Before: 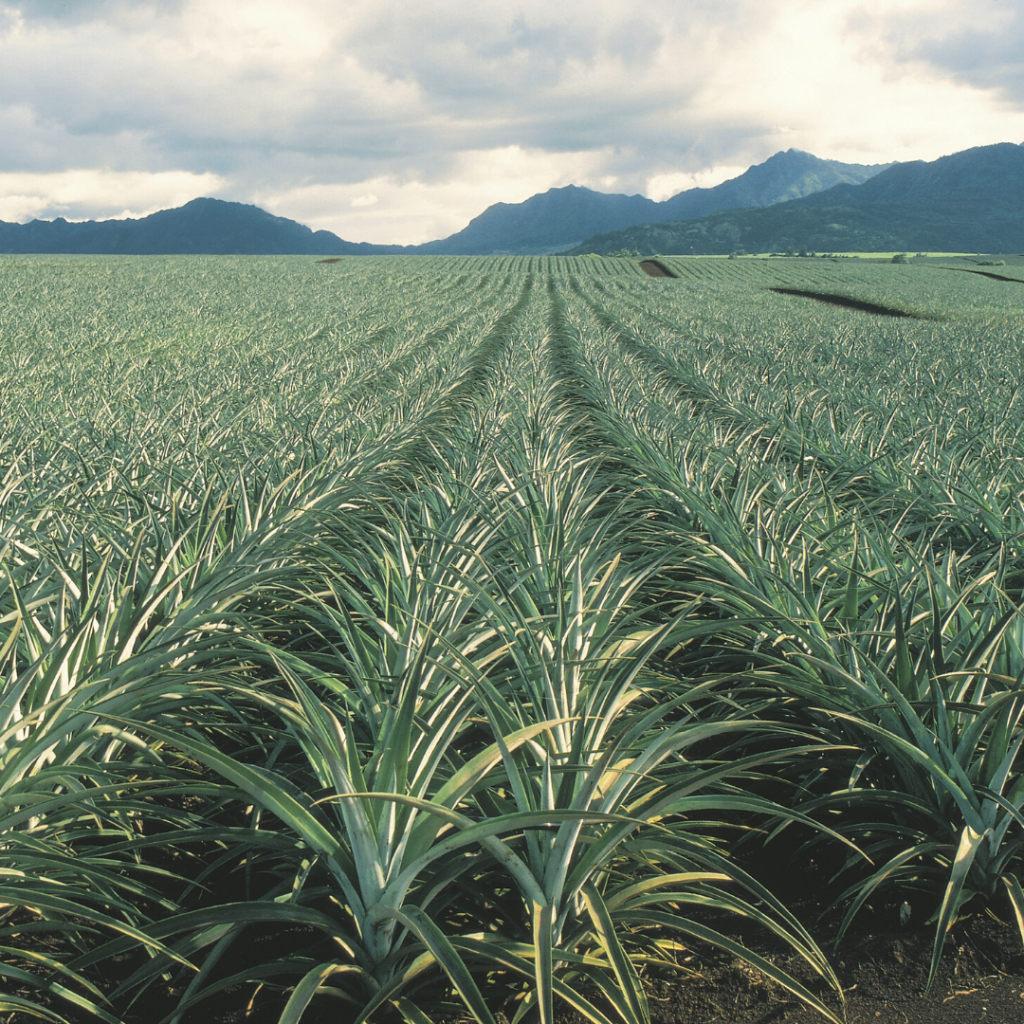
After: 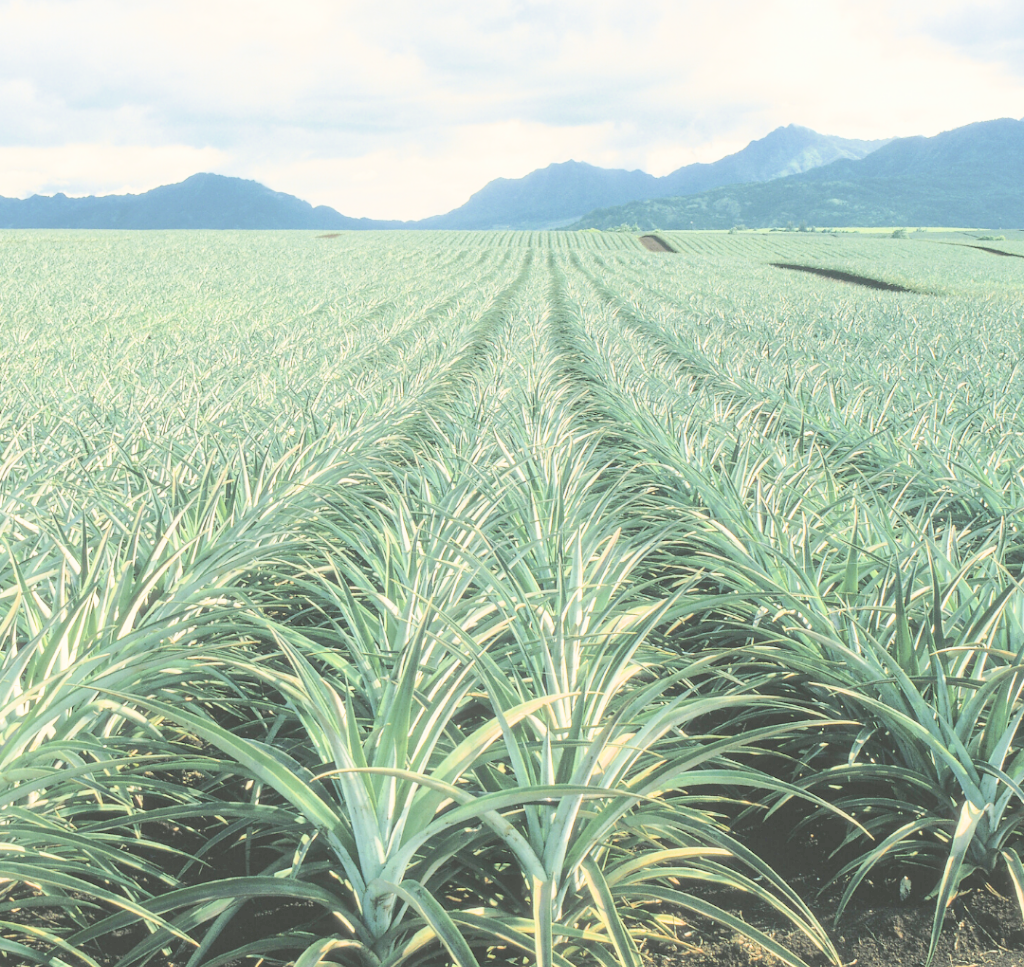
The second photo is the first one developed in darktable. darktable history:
filmic rgb: black relative exposure -7.32 EV, white relative exposure 5.09 EV, hardness 3.2
crop and rotate: top 2.479%, bottom 3.018%
exposure: exposure 2.25 EV, compensate highlight preservation false
